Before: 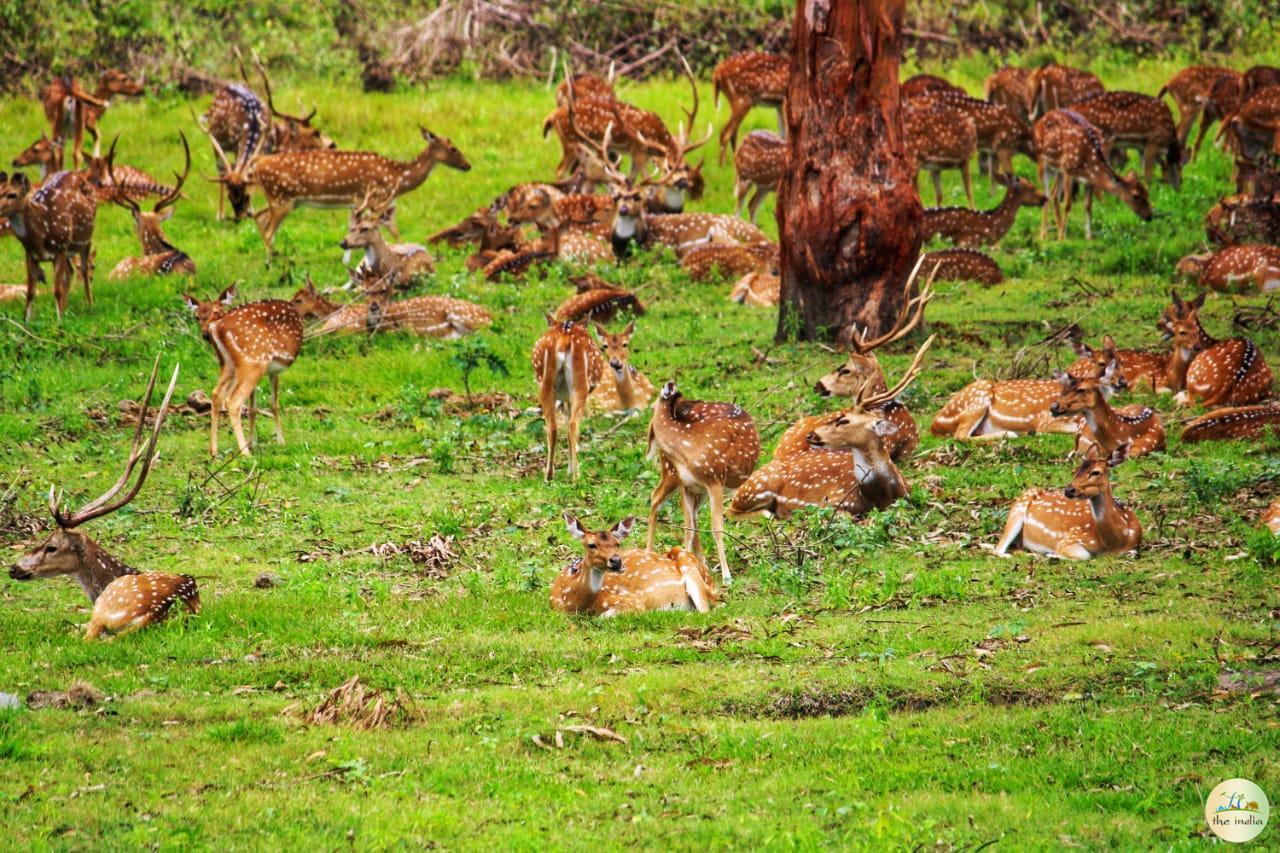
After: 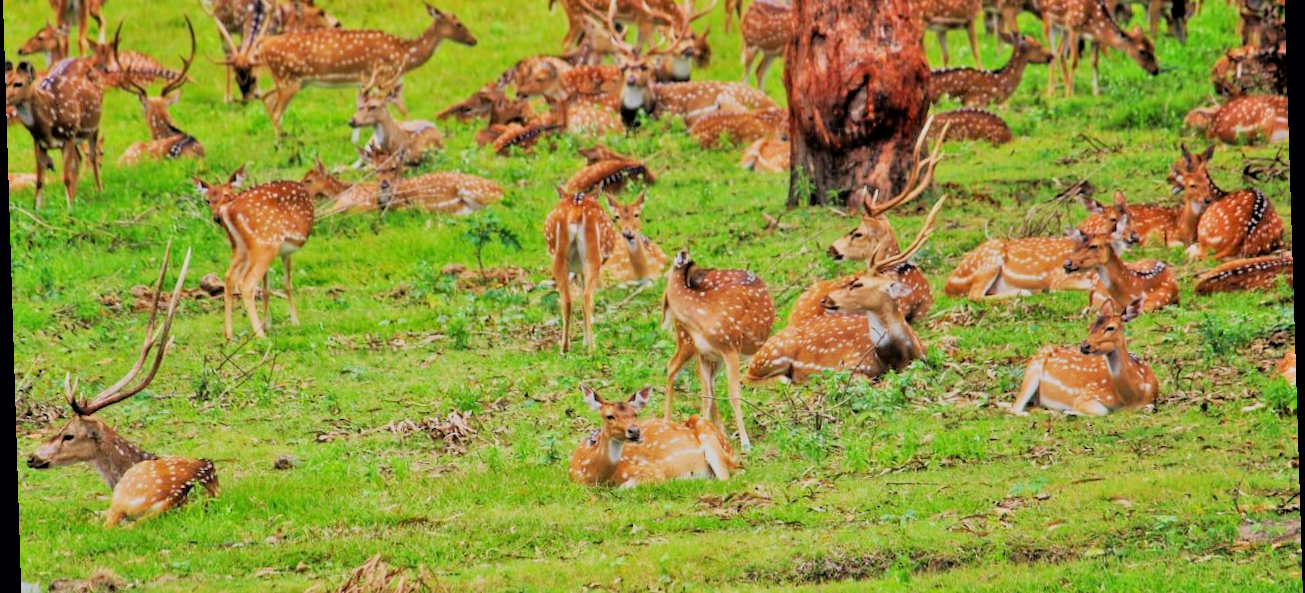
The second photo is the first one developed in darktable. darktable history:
rotate and perspective: rotation -1.77°, lens shift (horizontal) 0.004, automatic cropping off
tone equalizer: -7 EV 0.15 EV, -6 EV 0.6 EV, -5 EV 1.15 EV, -4 EV 1.33 EV, -3 EV 1.15 EV, -2 EV 0.6 EV, -1 EV 0.15 EV, mask exposure compensation -0.5 EV
filmic rgb: black relative exposure -7.15 EV, white relative exposure 5.36 EV, hardness 3.02, color science v6 (2022)
crop: top 16.727%, bottom 16.727%
